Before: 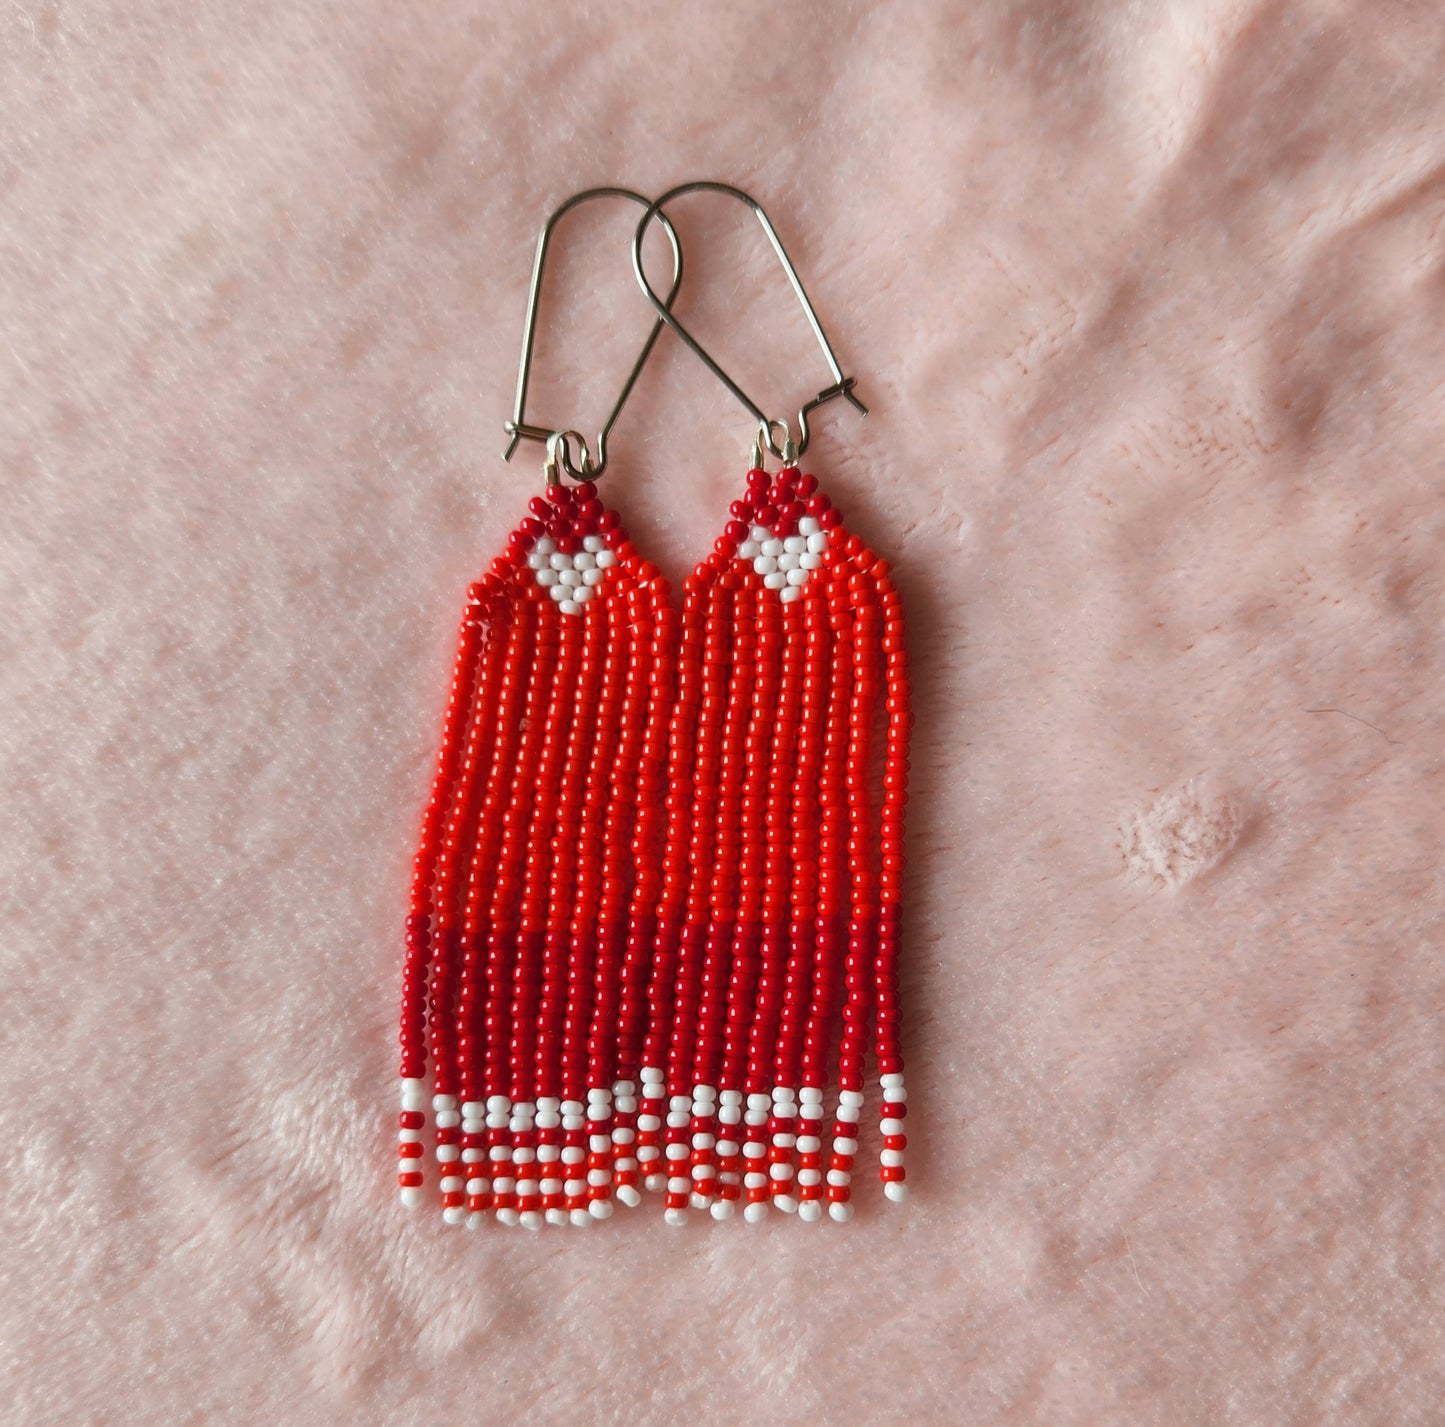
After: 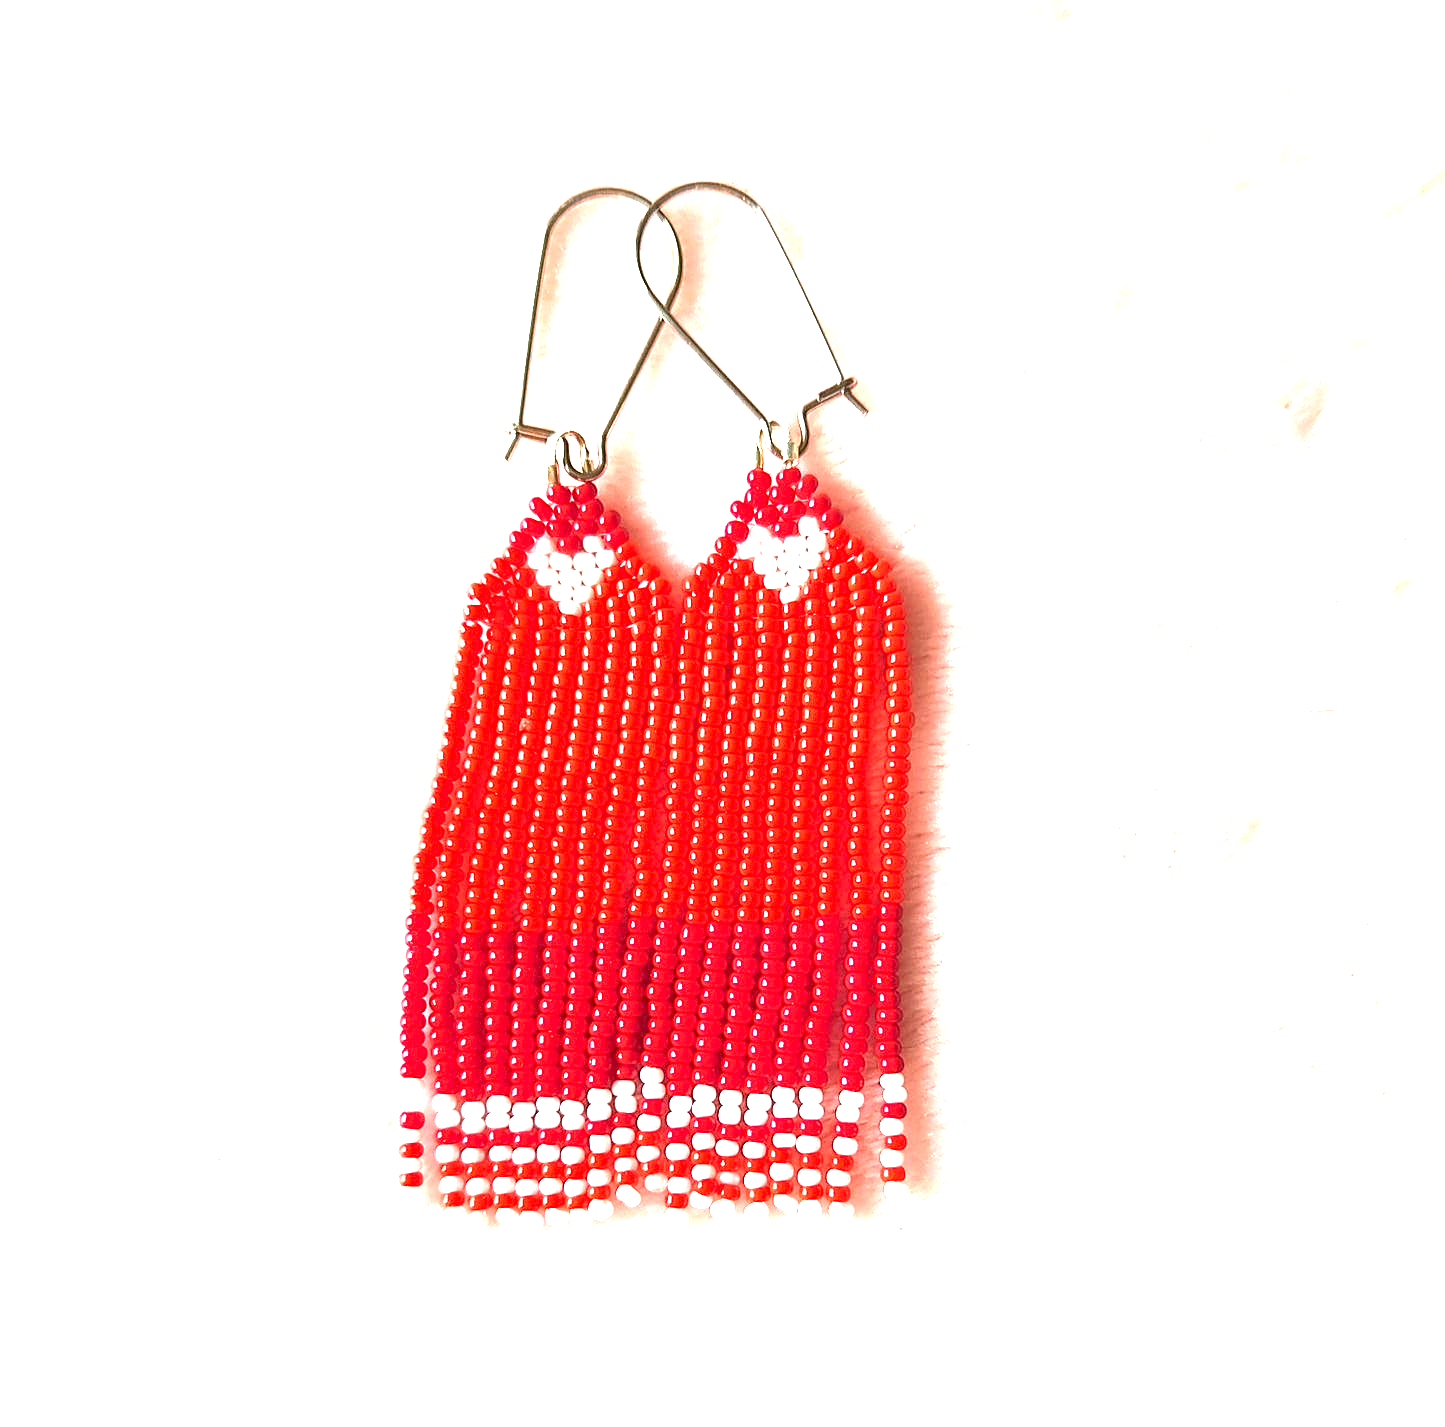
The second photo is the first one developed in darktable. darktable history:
exposure: black level correction 0.001, exposure 2.678 EV, compensate exposure bias true, compensate highlight preservation false
sharpen: amount 0.489
